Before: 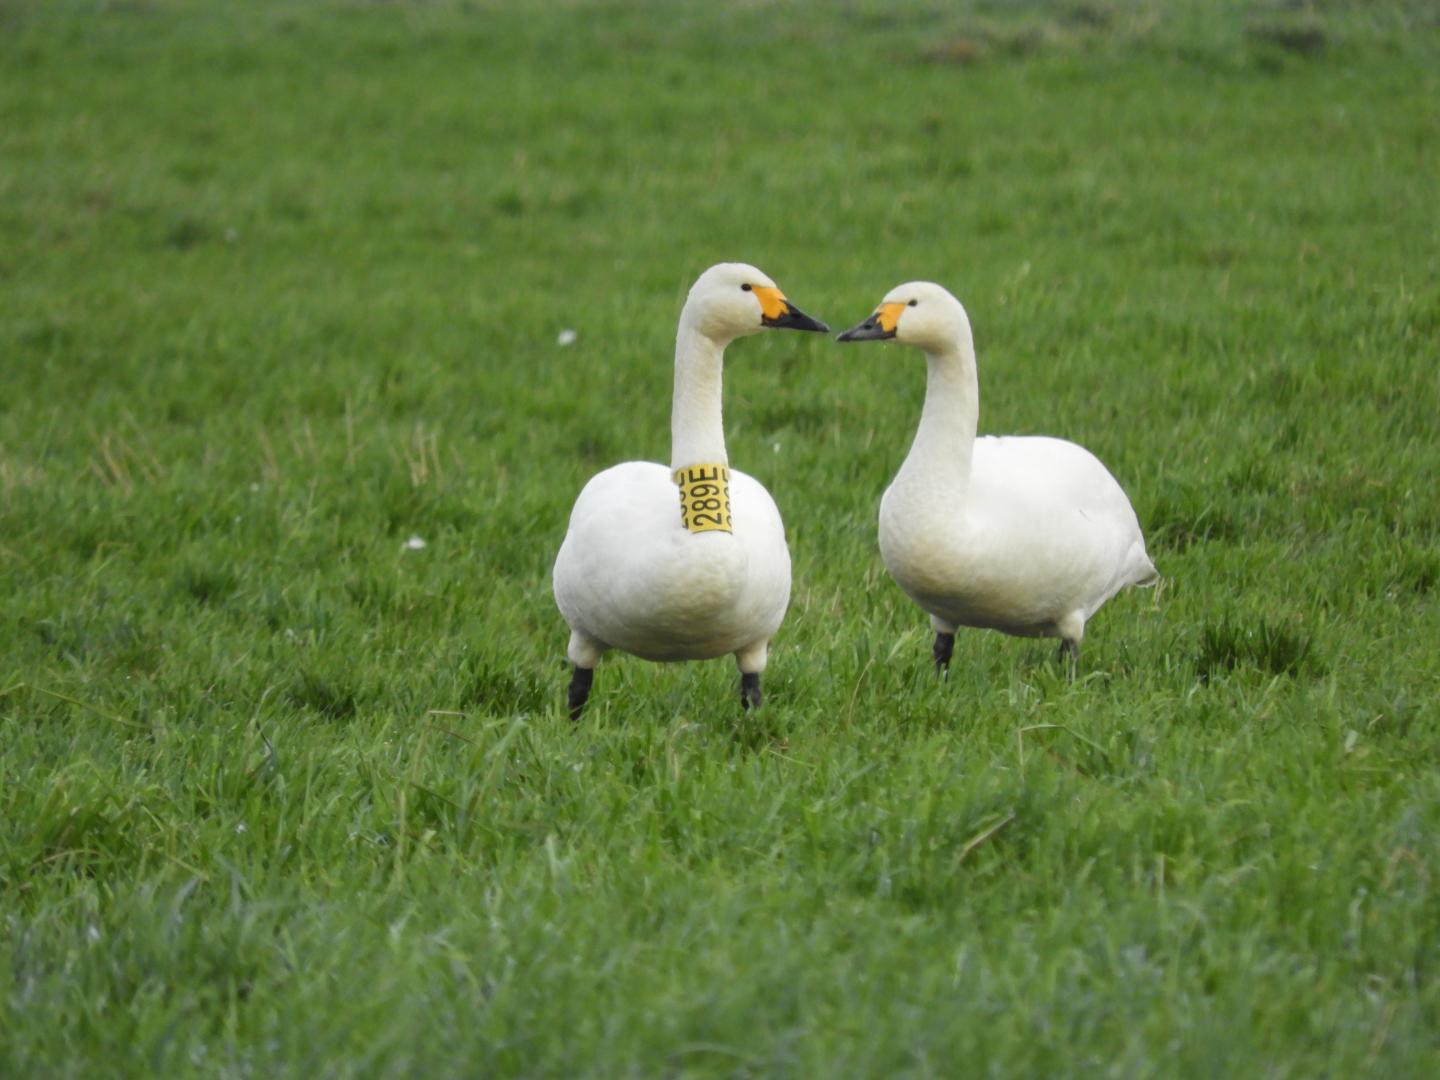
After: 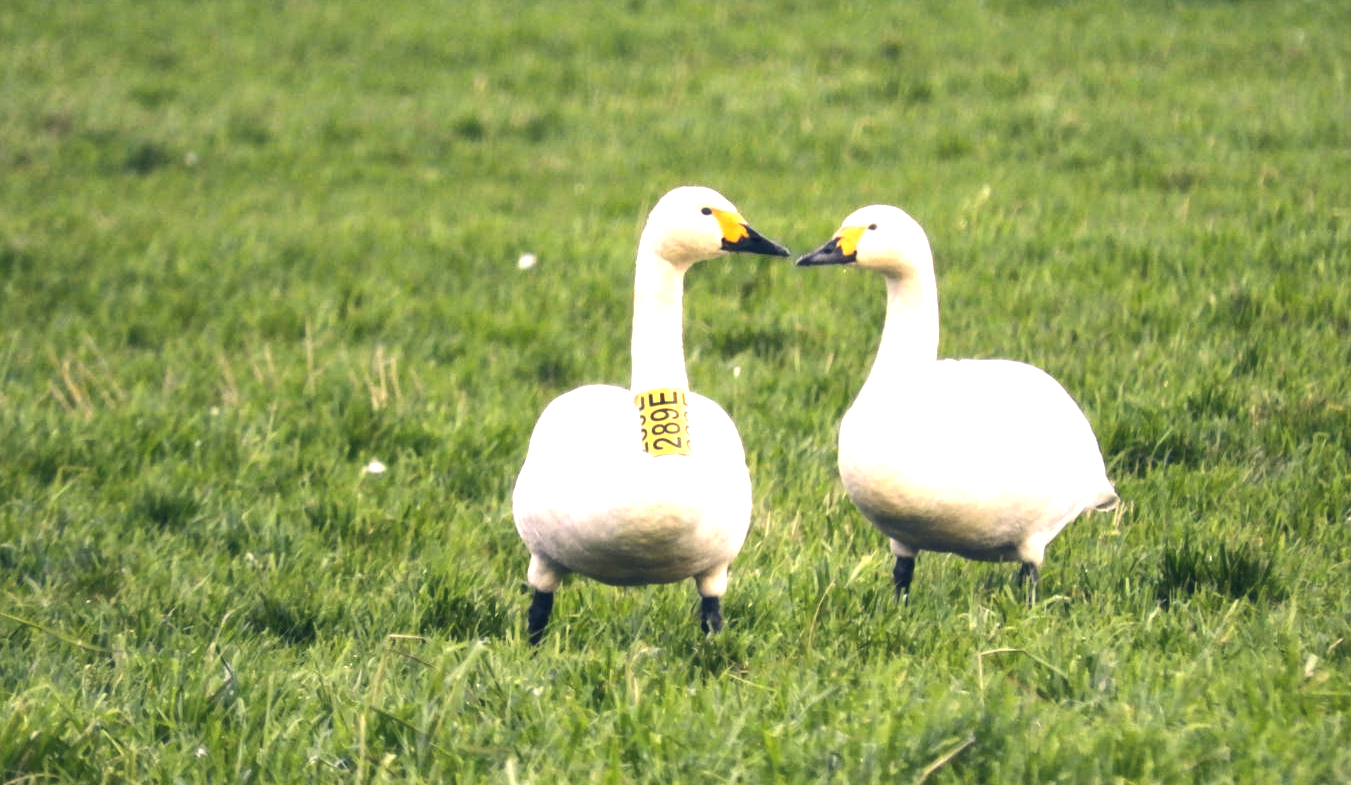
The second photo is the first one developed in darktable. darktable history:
color correction: highlights a* 14.15, highlights b* 6.16, shadows a* -5.33, shadows b* -15.45, saturation 0.865
local contrast: highlights 100%, shadows 102%, detail 119%, midtone range 0.2
exposure: black level correction 0, exposure 1.2 EV, compensate highlight preservation false
haze removal: strength -0.098, adaptive false
color balance rgb: highlights gain › chroma 0.128%, highlights gain › hue 332.52°, perceptual saturation grading › global saturation 19.694%, perceptual brilliance grading › highlights 3.59%, perceptual brilliance grading › mid-tones -18.68%, perceptual brilliance grading › shadows -42.106%
crop: left 2.808%, top 7.118%, right 3.37%, bottom 20.118%
